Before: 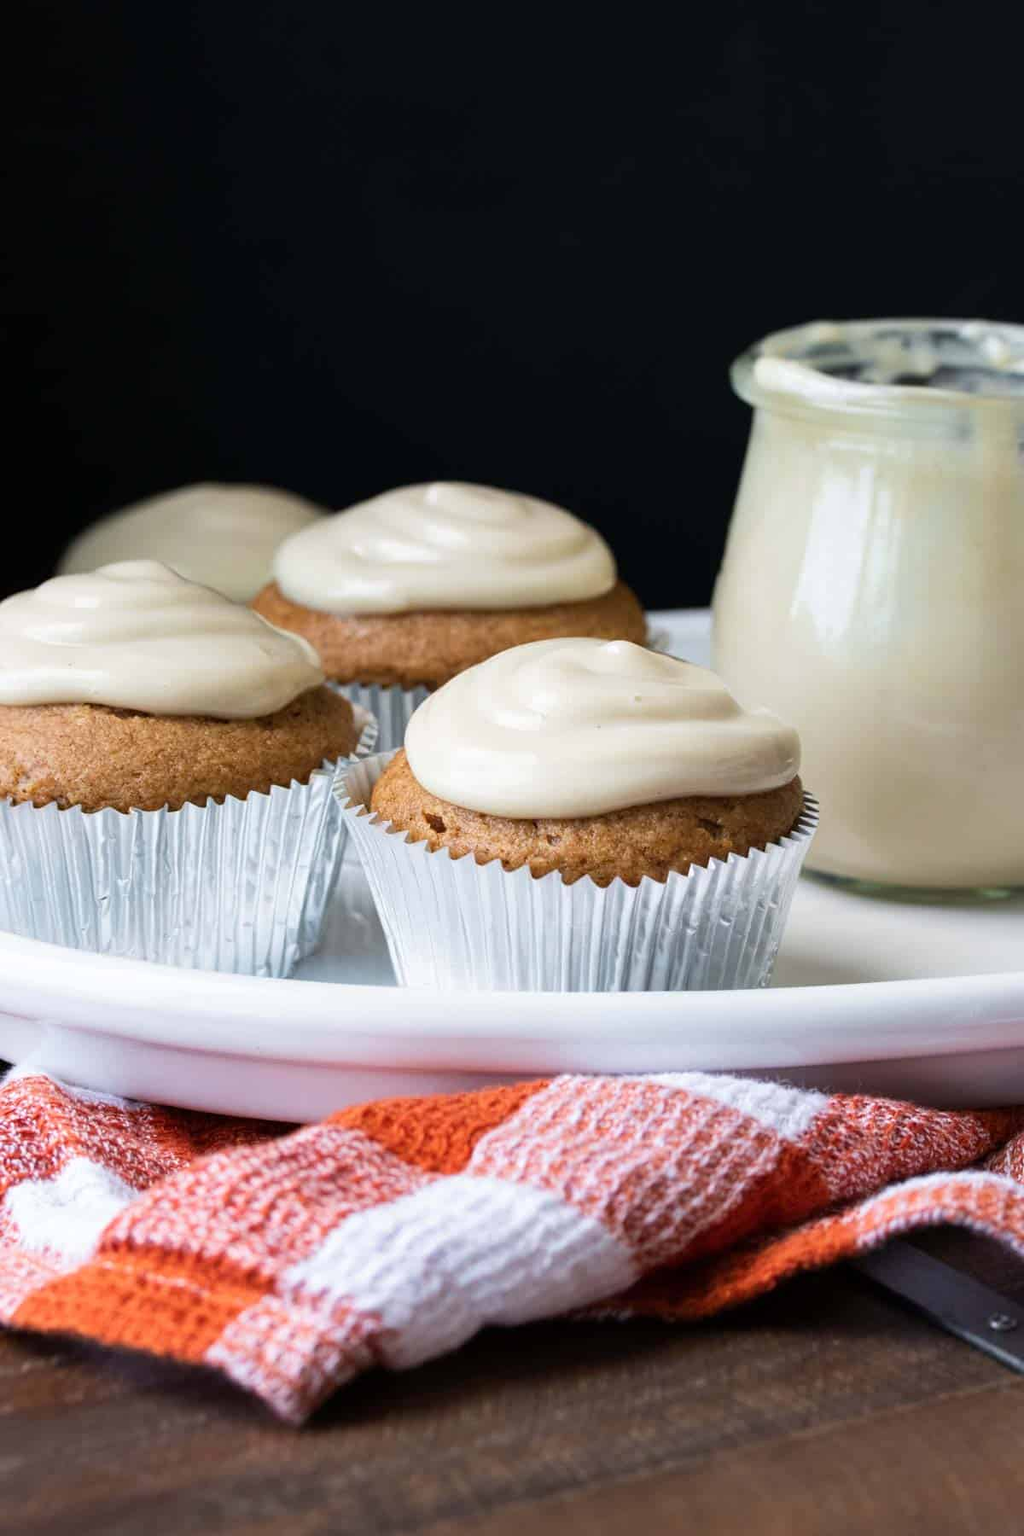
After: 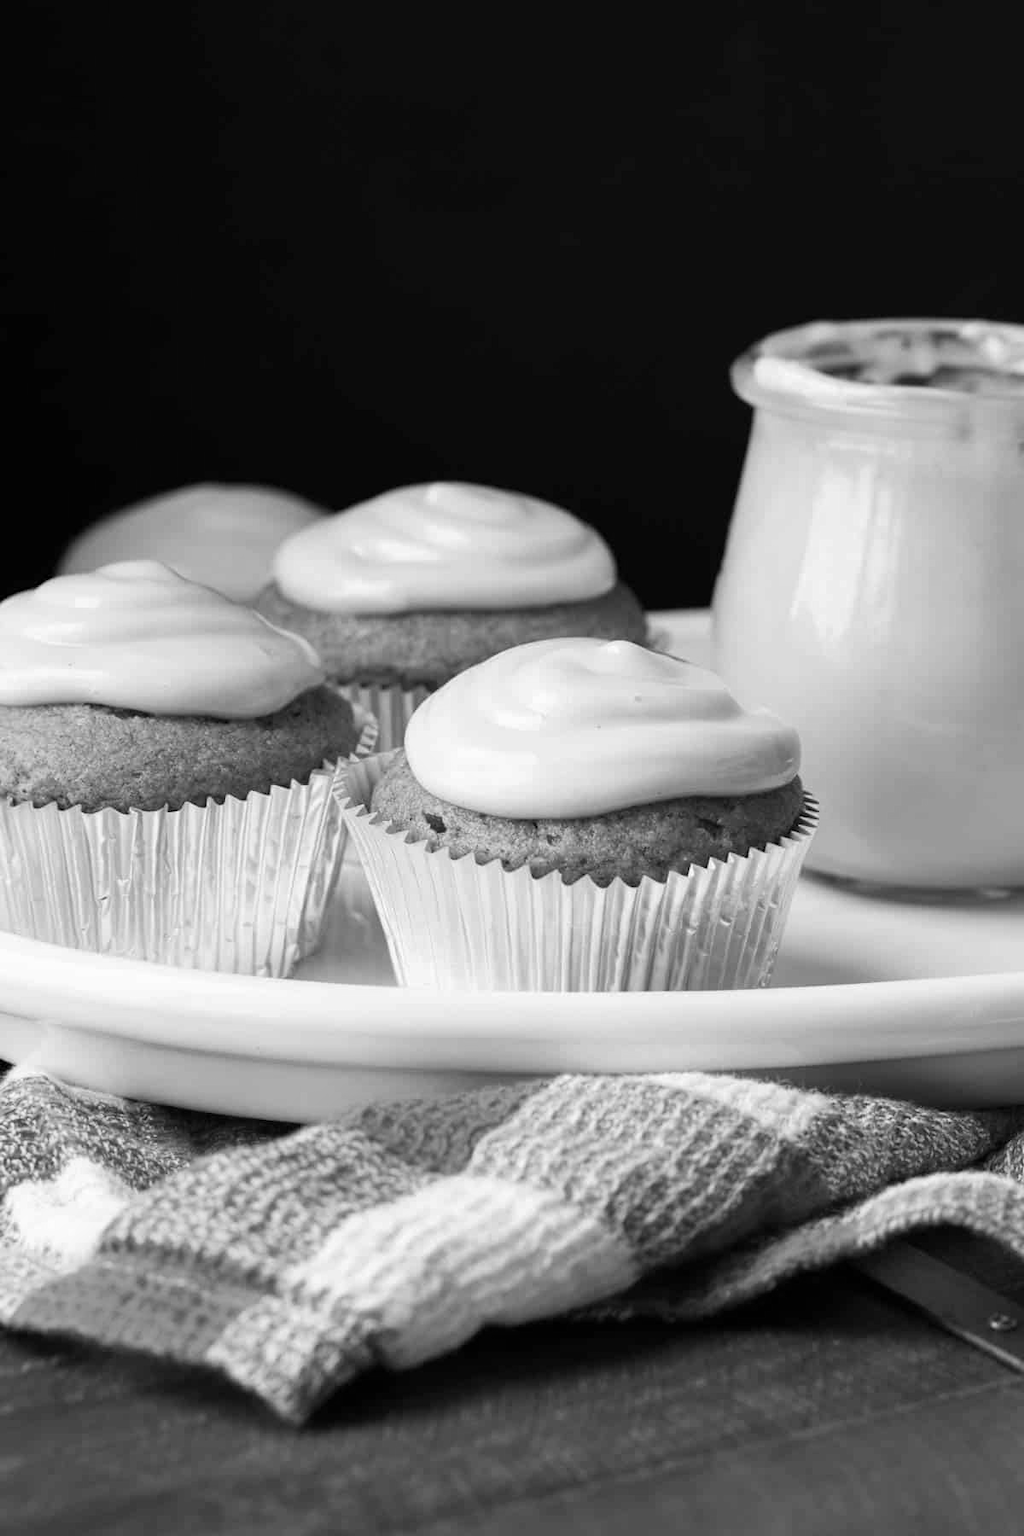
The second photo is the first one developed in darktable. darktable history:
monochrome: a -4.13, b 5.16, size 1
color balance: contrast fulcrum 17.78%
